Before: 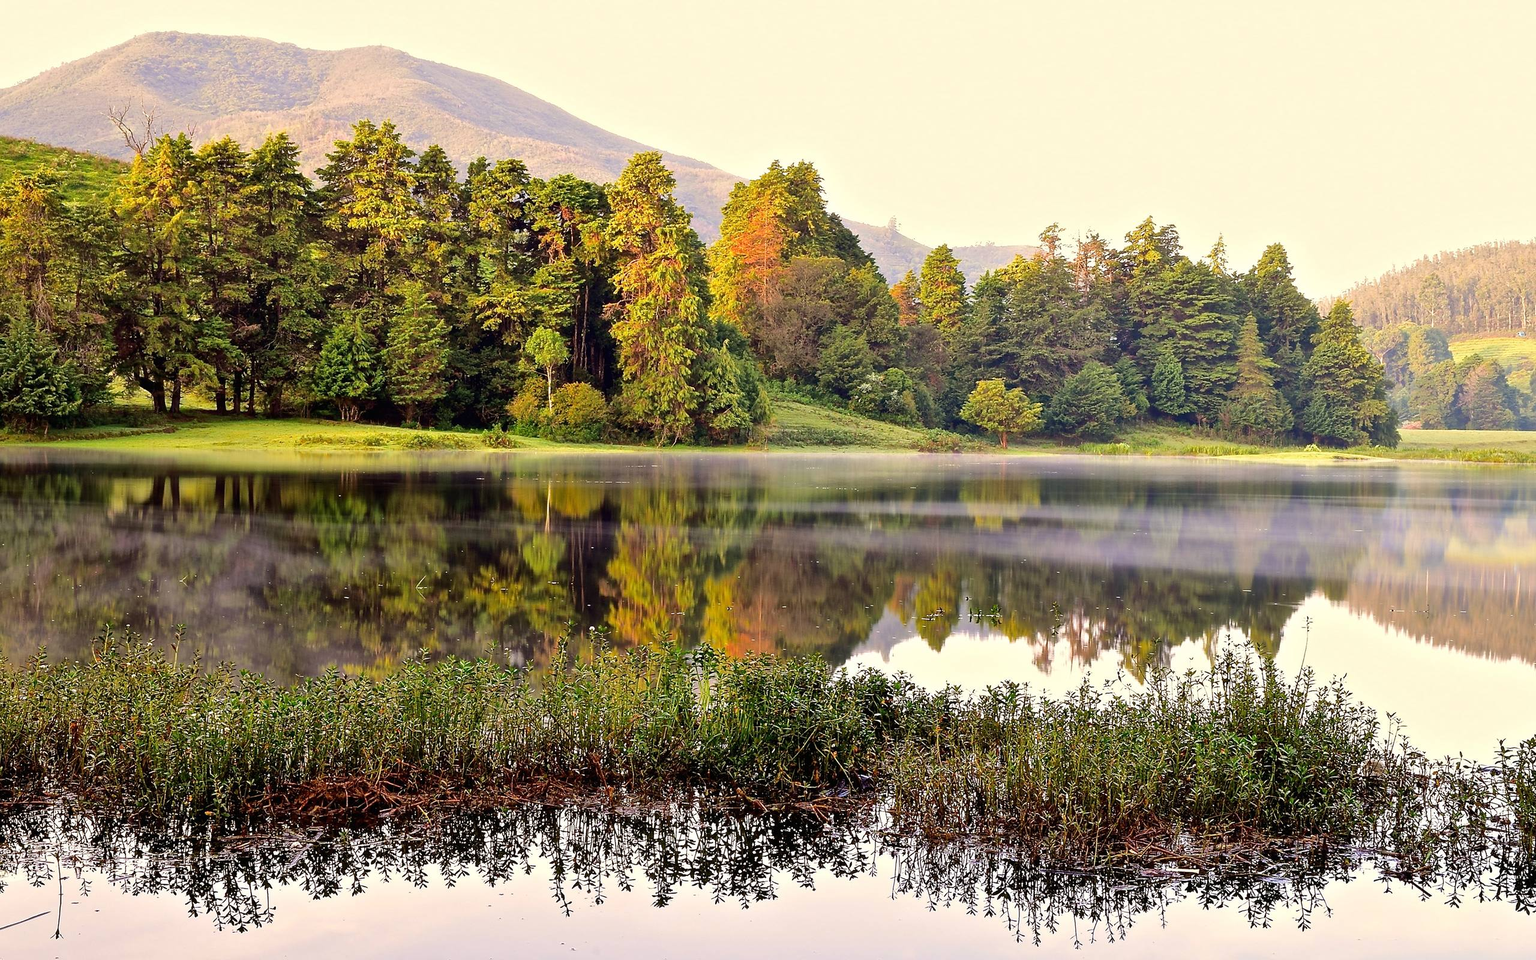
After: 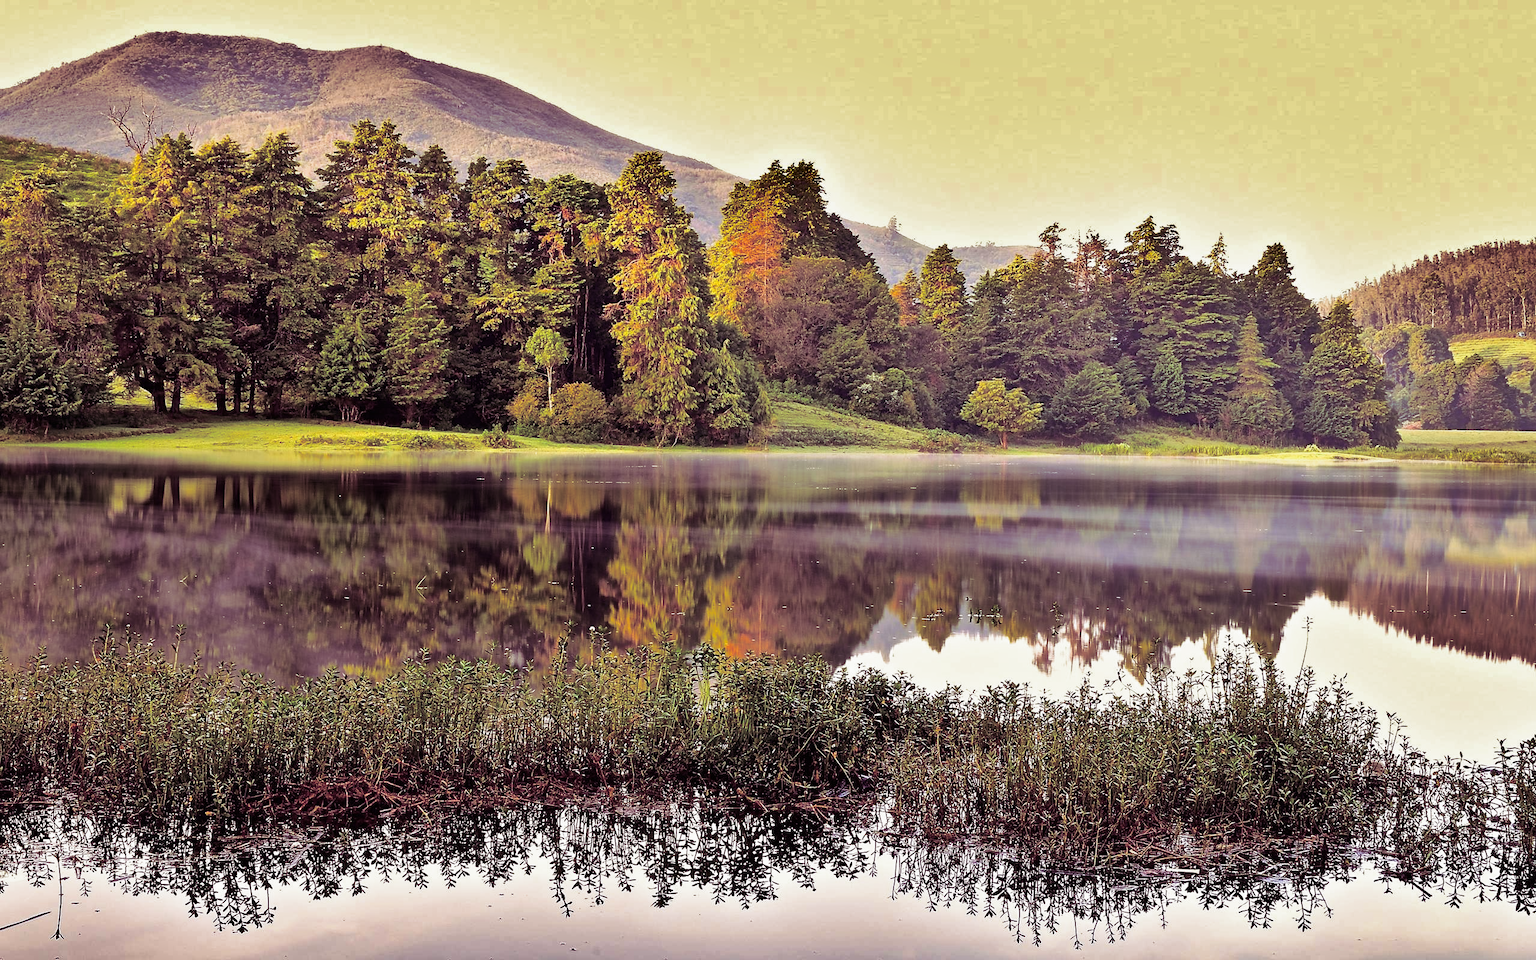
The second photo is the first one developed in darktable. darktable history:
split-toning: shadows › hue 316.8°, shadows › saturation 0.47, highlights › hue 201.6°, highlights › saturation 0, balance -41.97, compress 28.01%
shadows and highlights: shadows 20.91, highlights -82.73, soften with gaussian
